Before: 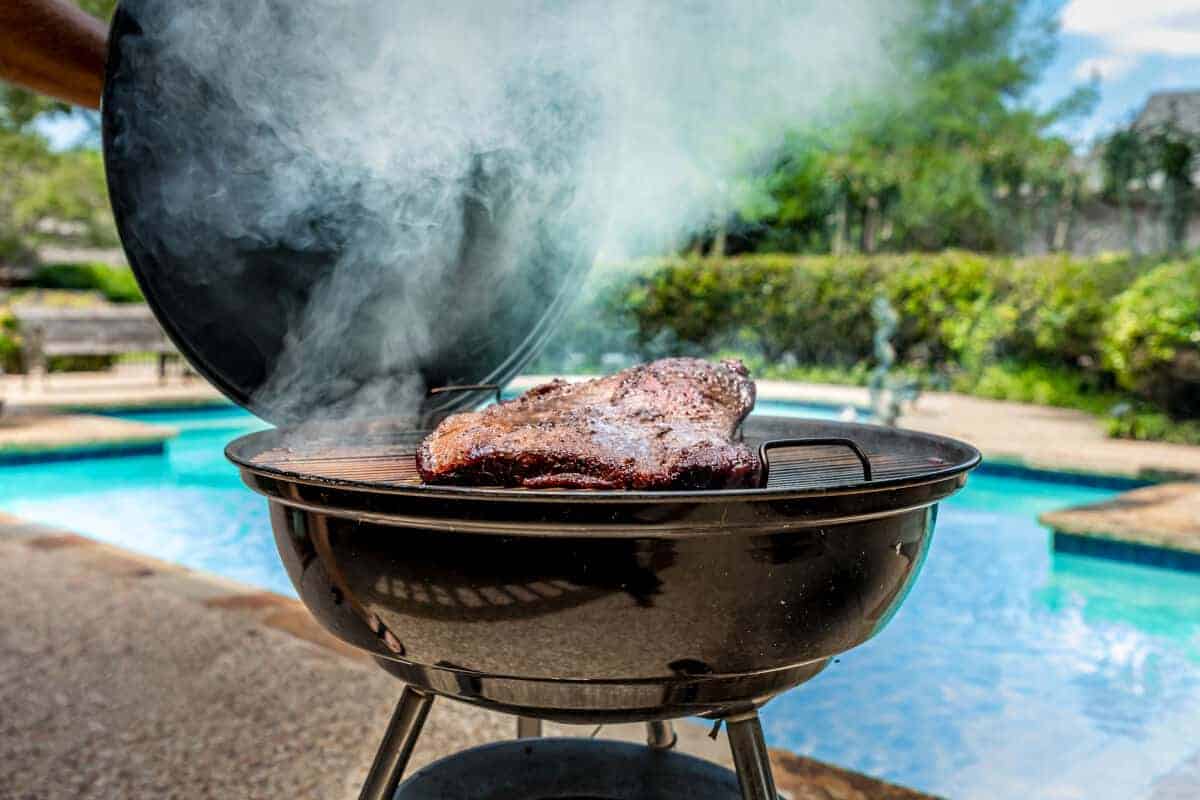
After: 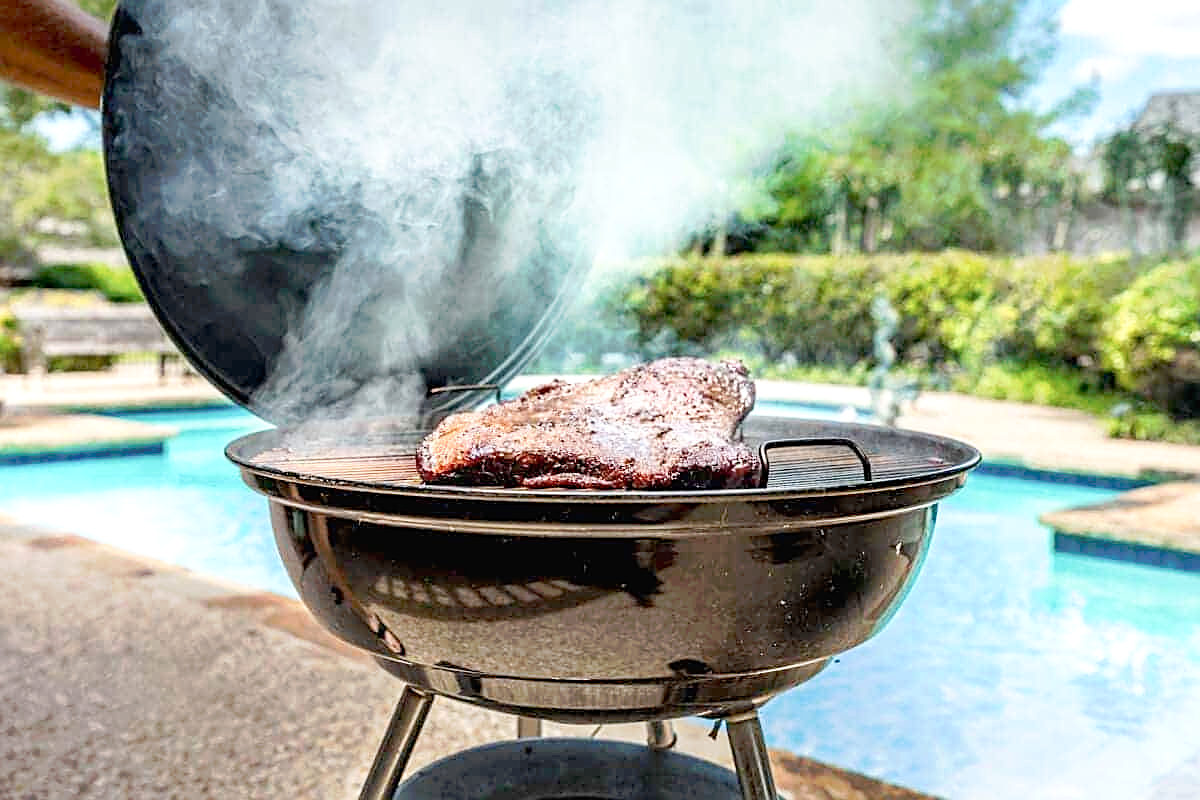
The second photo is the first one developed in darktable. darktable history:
exposure: black level correction 0, exposure 0.4 EV, compensate exposure bias true, compensate highlight preservation false
sharpen: on, module defaults
tone curve: curves: ch0 [(0, 0) (0.003, 0.013) (0.011, 0.017) (0.025, 0.035) (0.044, 0.093) (0.069, 0.146) (0.1, 0.179) (0.136, 0.243) (0.177, 0.294) (0.224, 0.332) (0.277, 0.412) (0.335, 0.454) (0.399, 0.531) (0.468, 0.611) (0.543, 0.669) (0.623, 0.738) (0.709, 0.823) (0.801, 0.881) (0.898, 0.951) (1, 1)], preserve colors none
